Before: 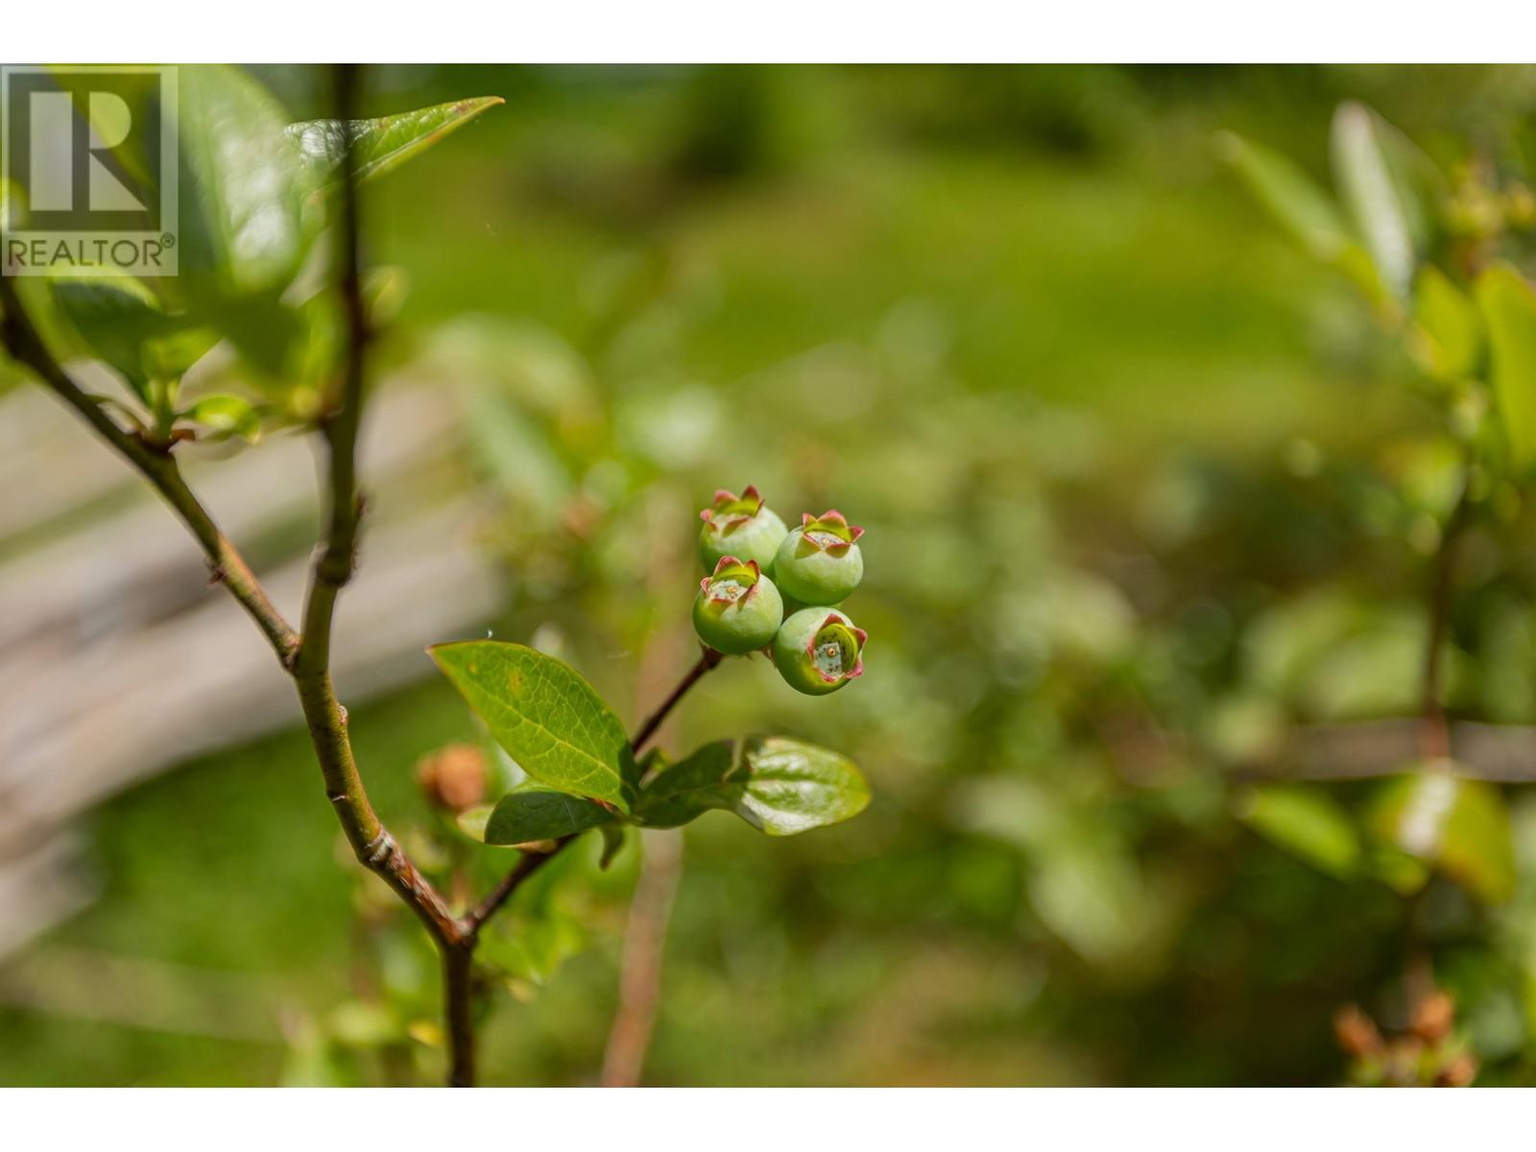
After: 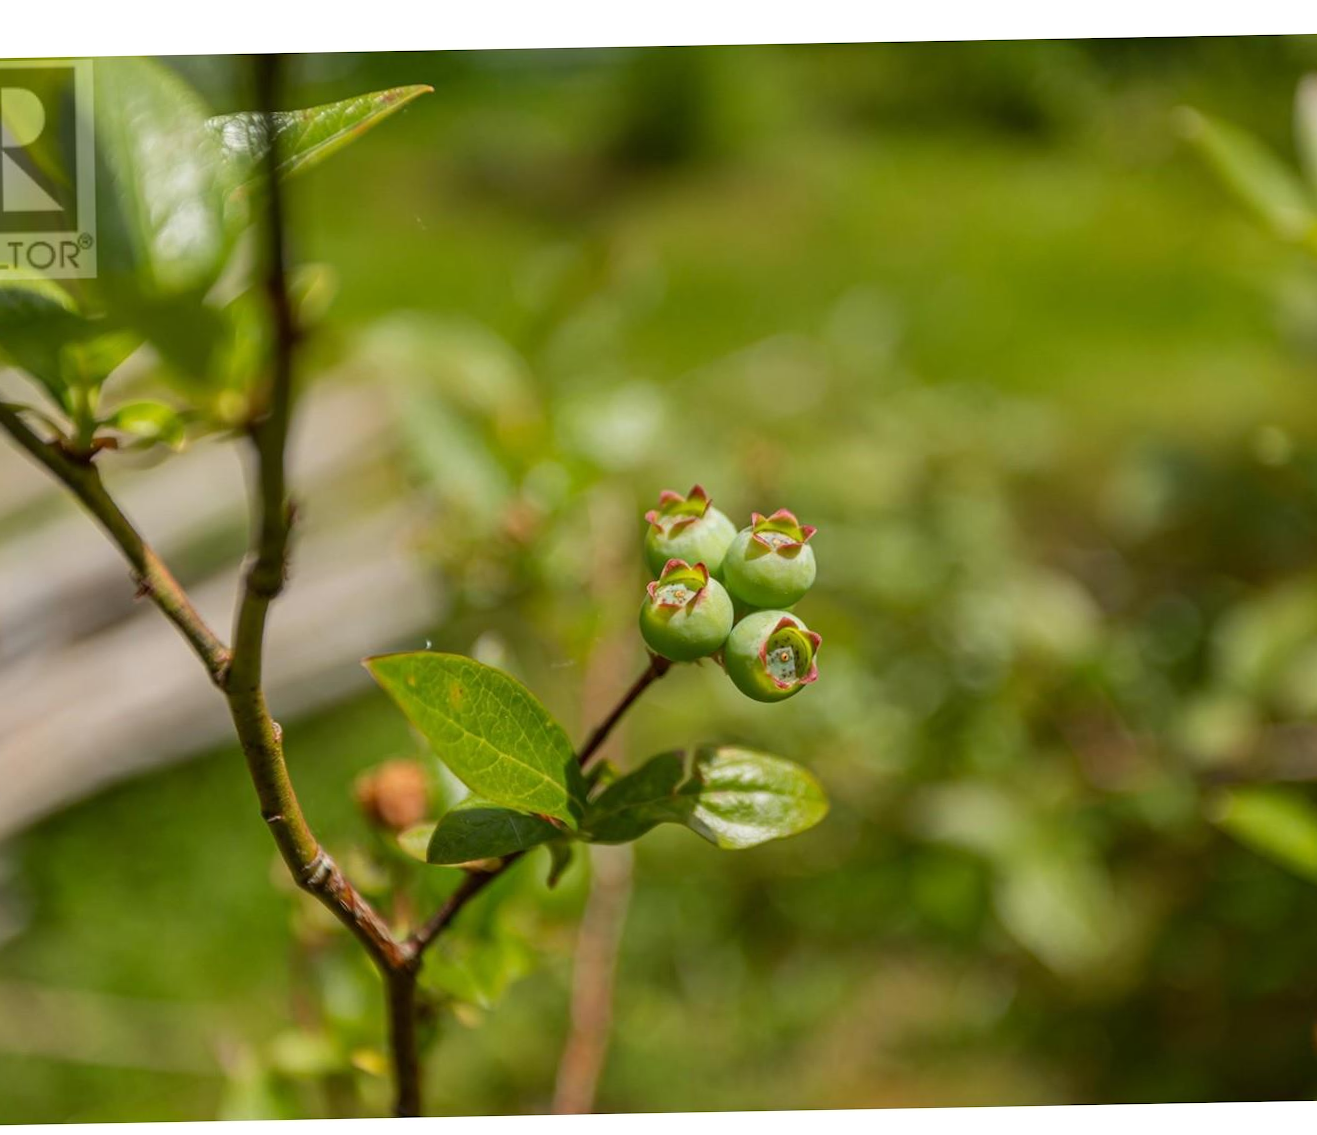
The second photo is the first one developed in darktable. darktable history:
crop and rotate: angle 1.06°, left 4.124%, top 0.598%, right 11.535%, bottom 2.471%
